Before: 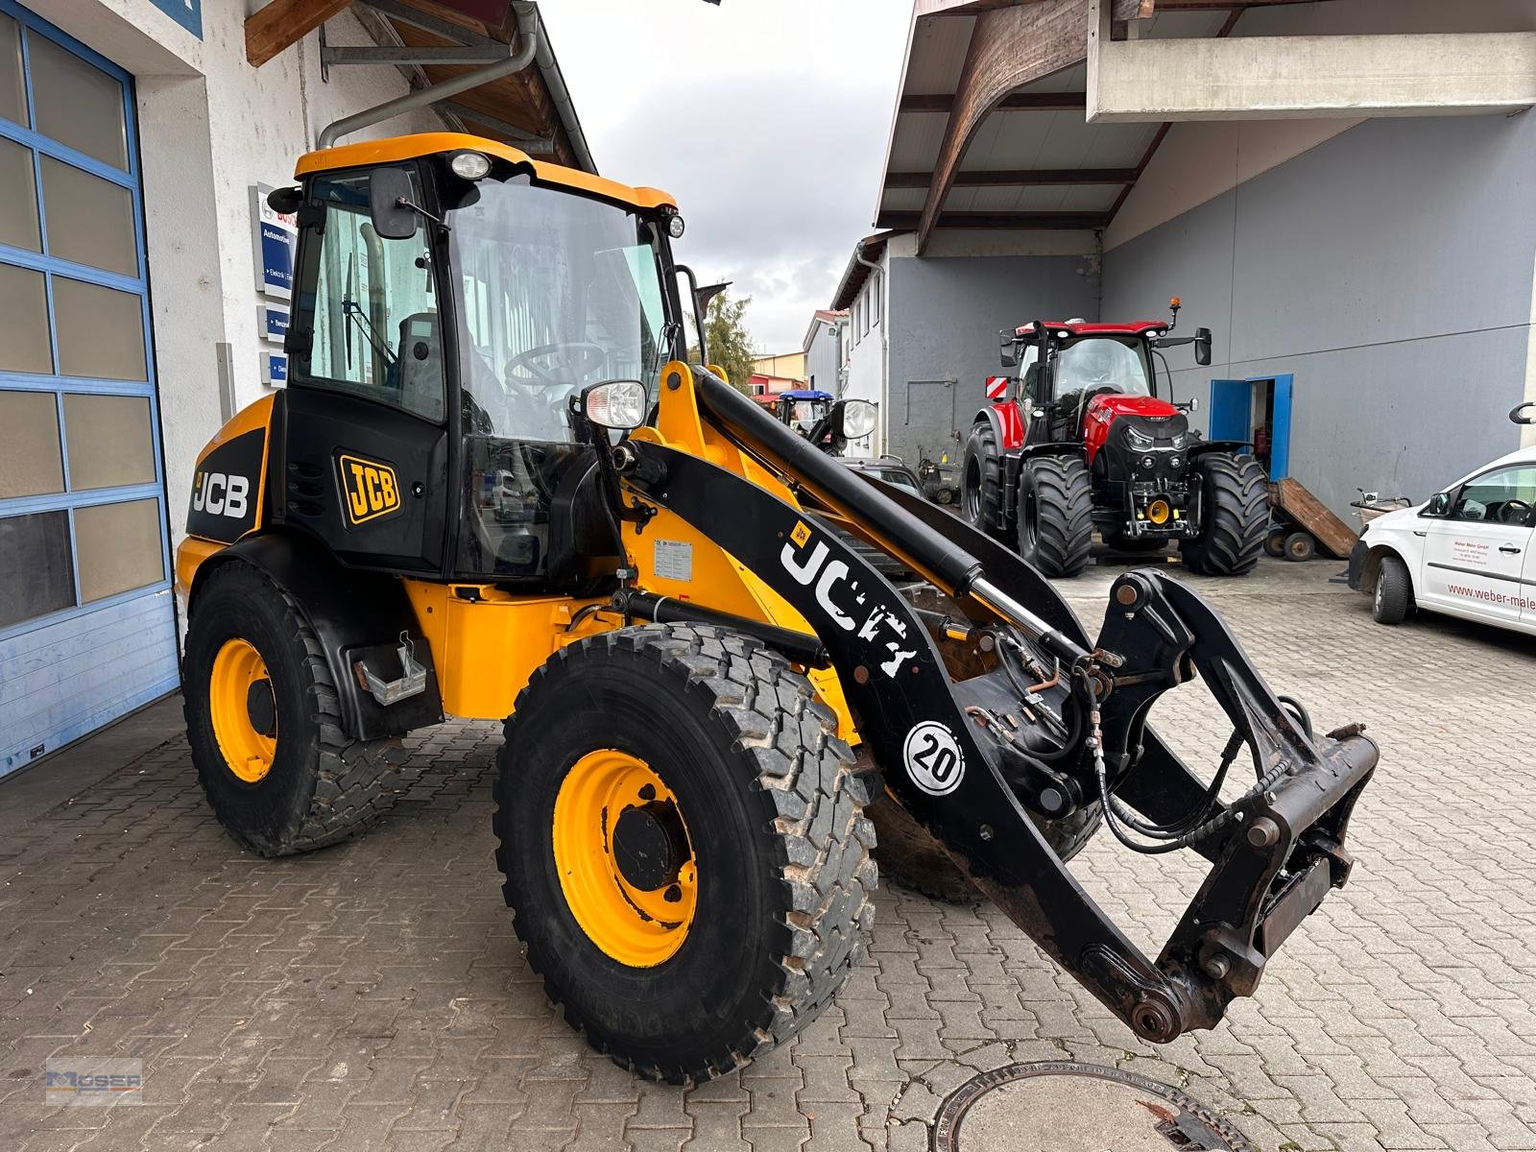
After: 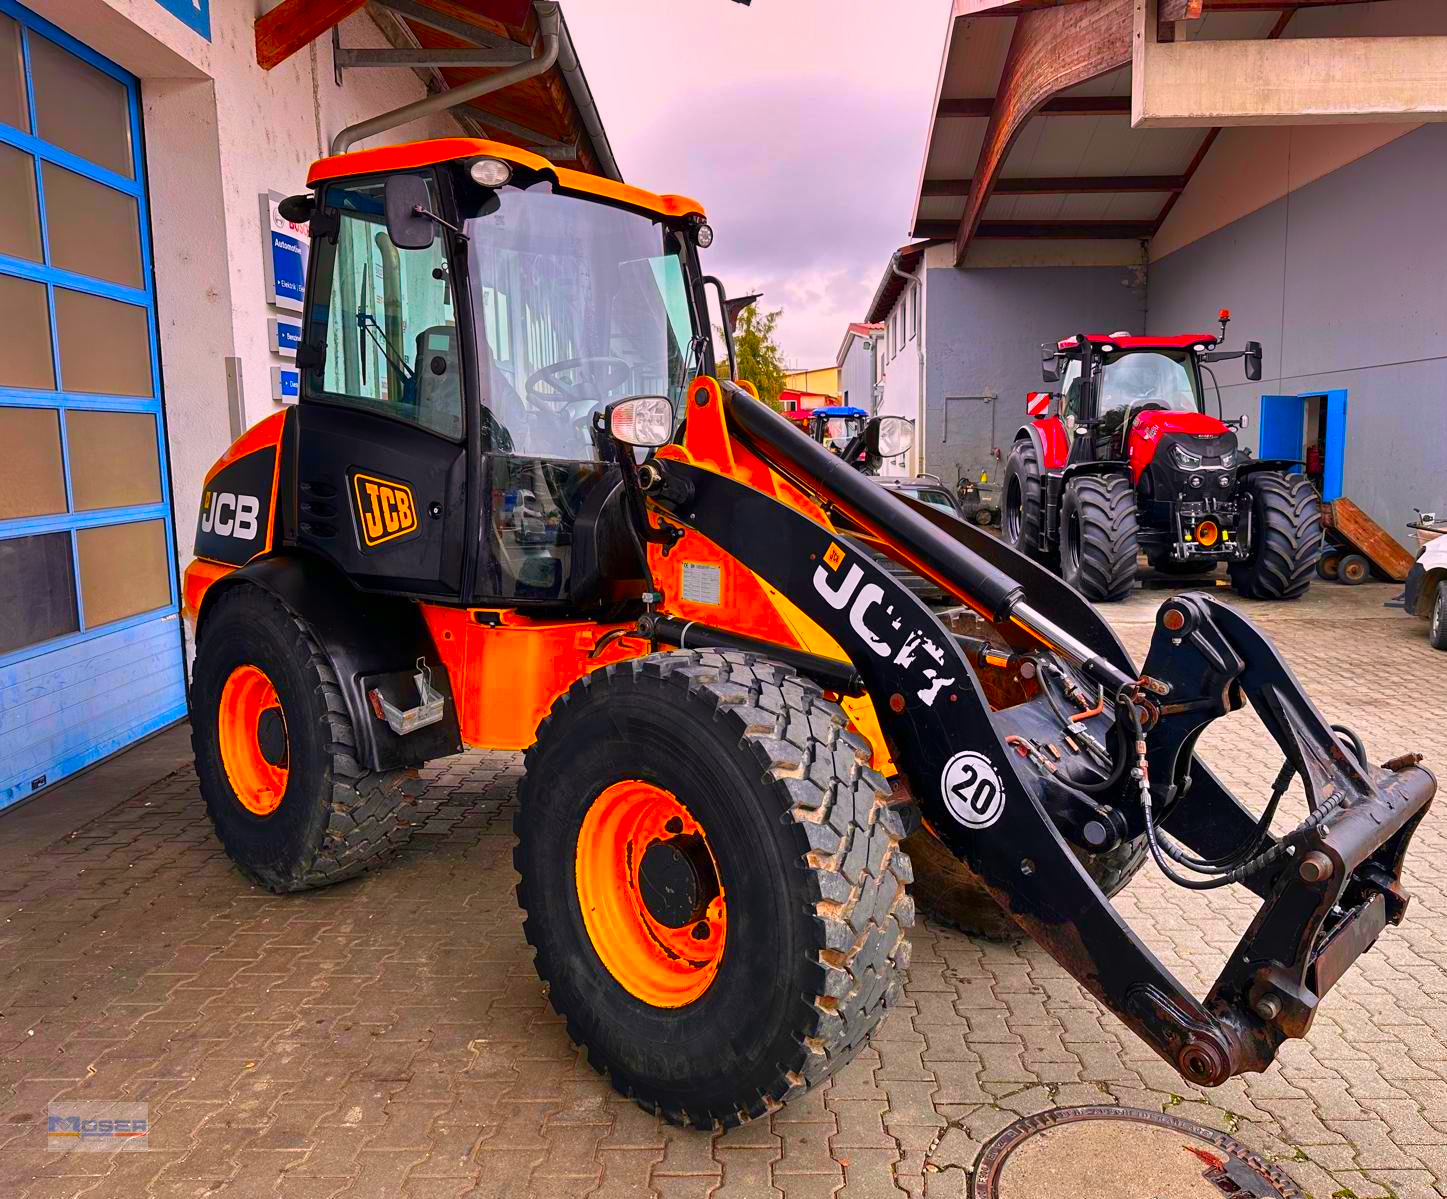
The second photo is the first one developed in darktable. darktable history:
graduated density: density 0.38 EV, hardness 21%, rotation -6.11°, saturation 32%
crop: right 9.509%, bottom 0.031%
color correction: highlights a* 1.59, highlights b* -1.7, saturation 2.48
exposure: compensate highlight preservation false
shadows and highlights: shadows 43.71, white point adjustment -1.46, soften with gaussian
